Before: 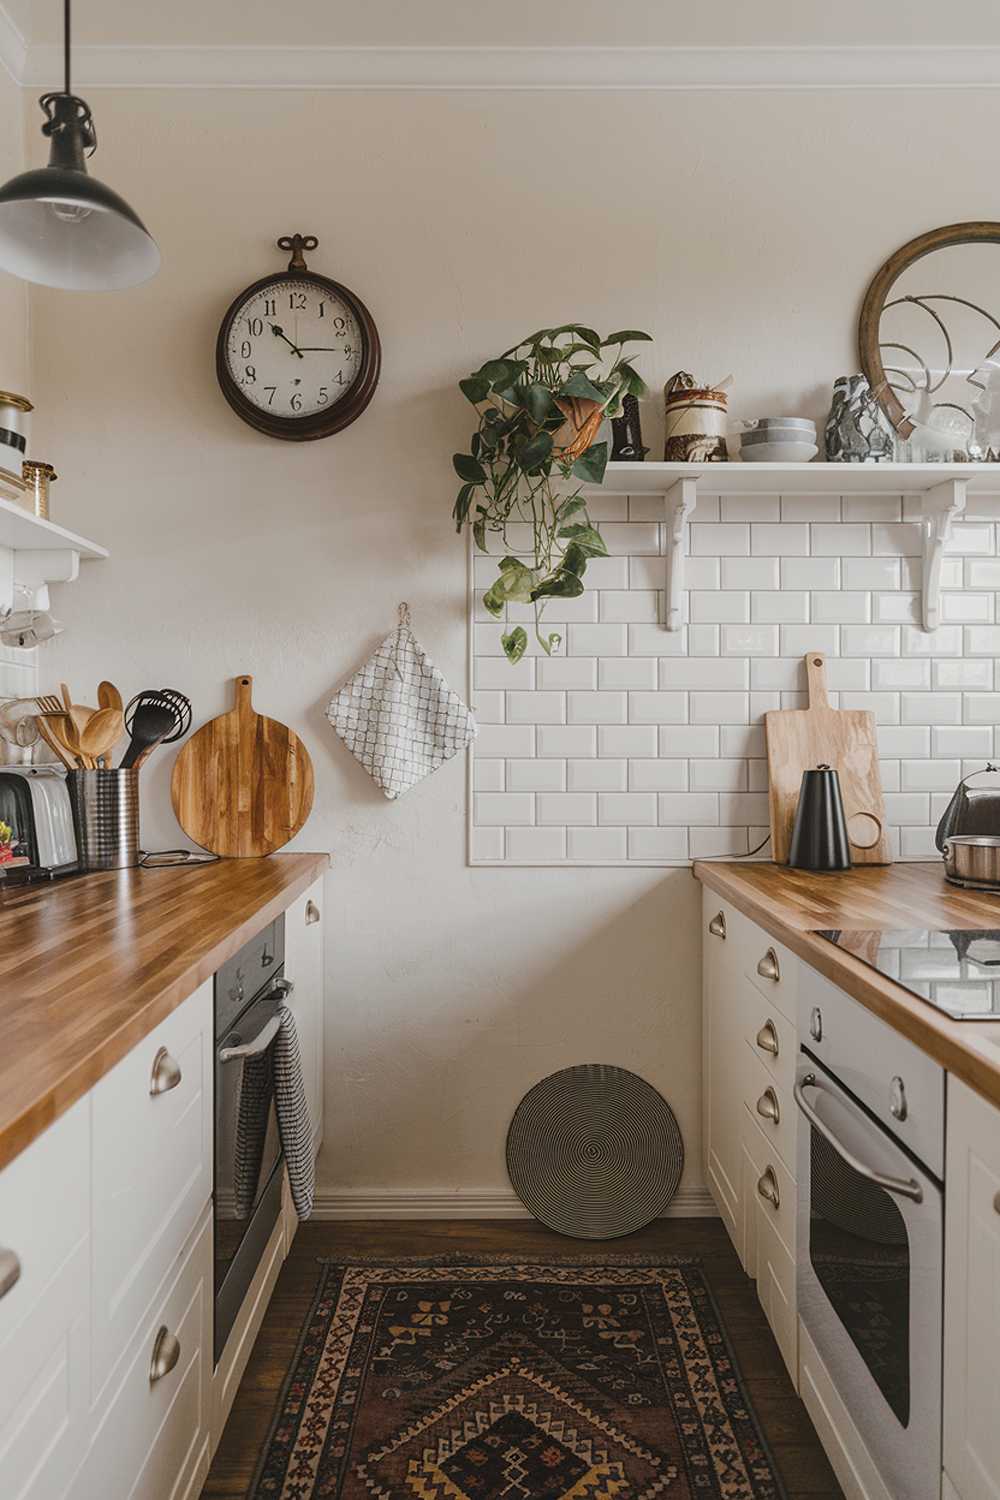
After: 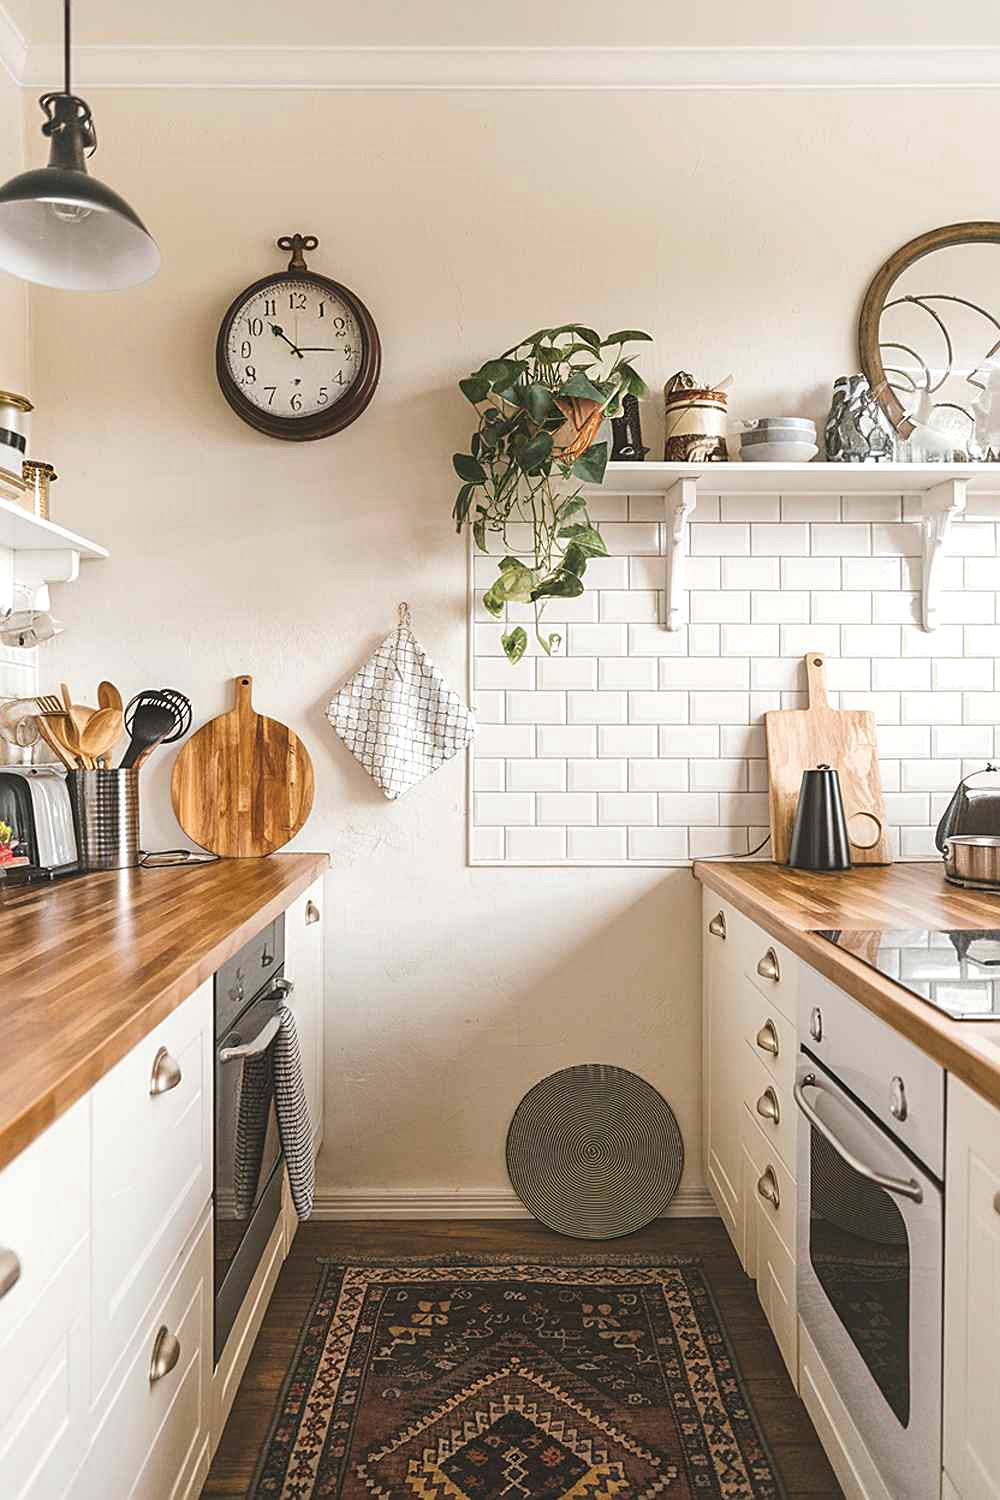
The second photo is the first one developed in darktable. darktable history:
sharpen: radius 2.175, amount 0.383, threshold 0.162
velvia: strength 15.08%
exposure: black level correction -0.002, exposure 0.713 EV, compensate highlight preservation false
